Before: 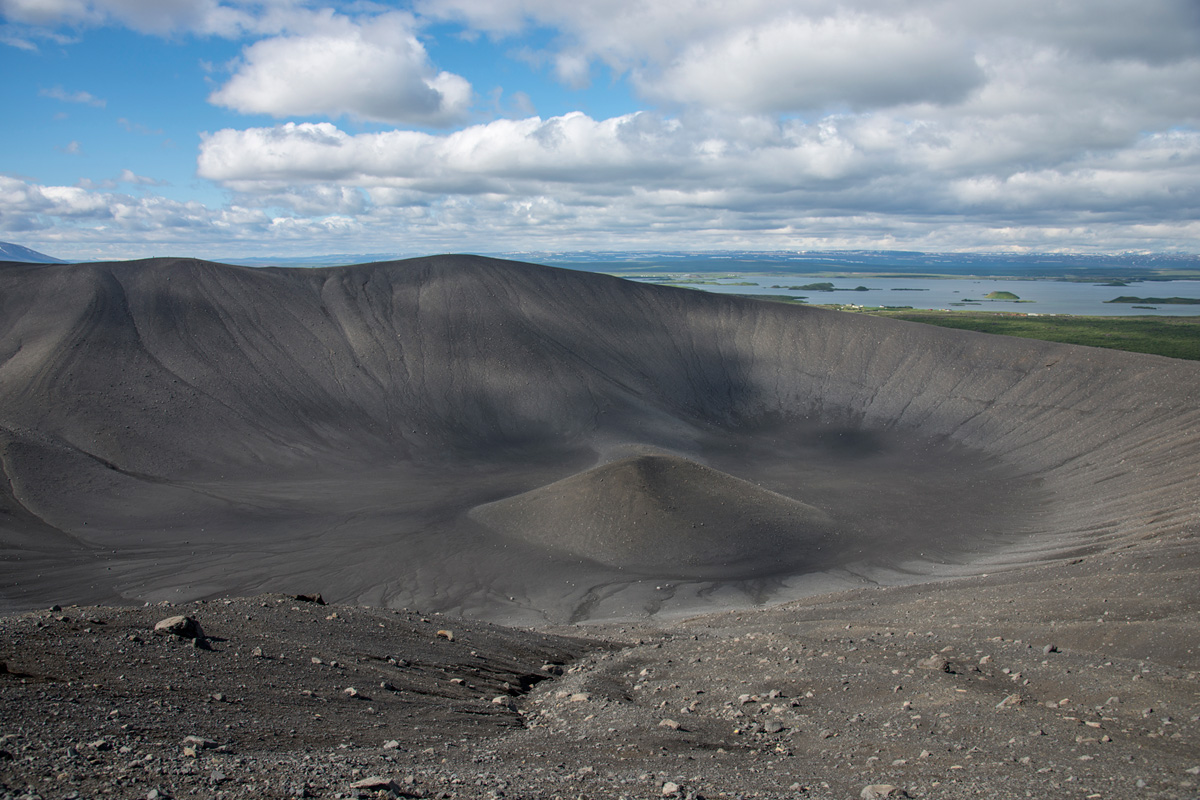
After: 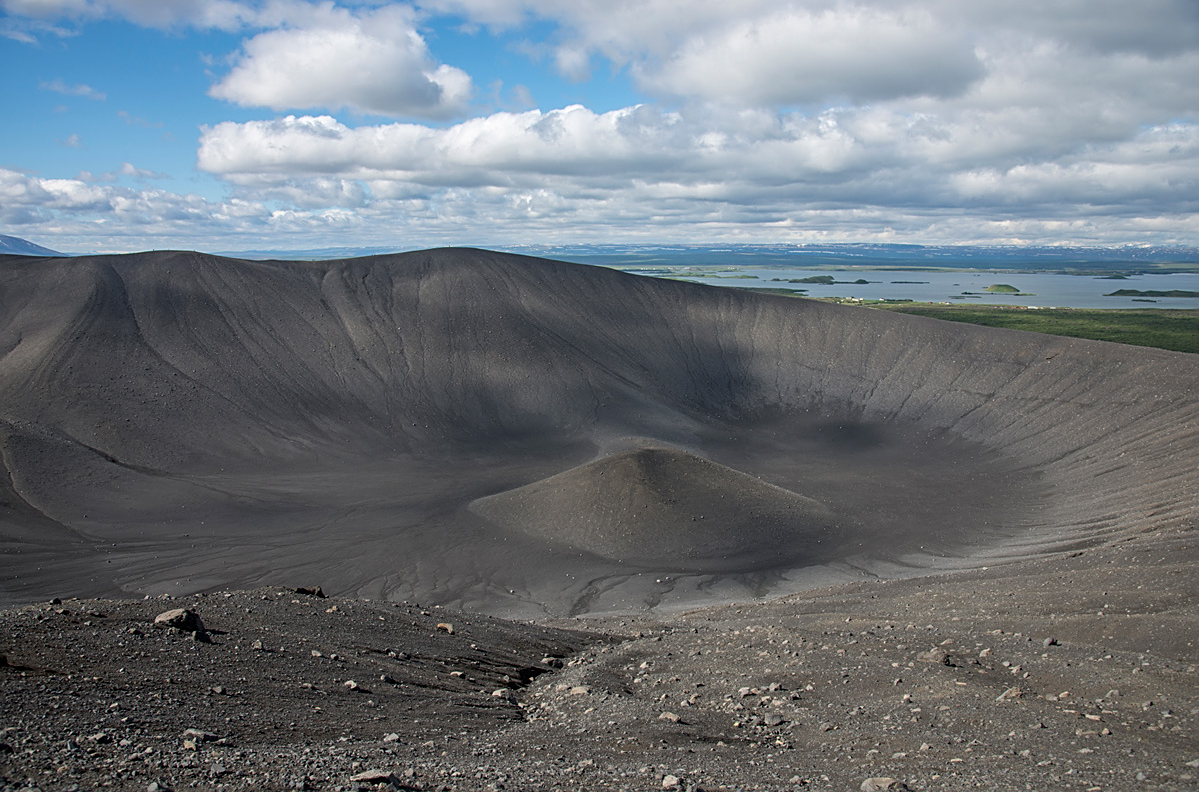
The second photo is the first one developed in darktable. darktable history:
sharpen: on, module defaults
crop: top 0.898%, right 0.048%
